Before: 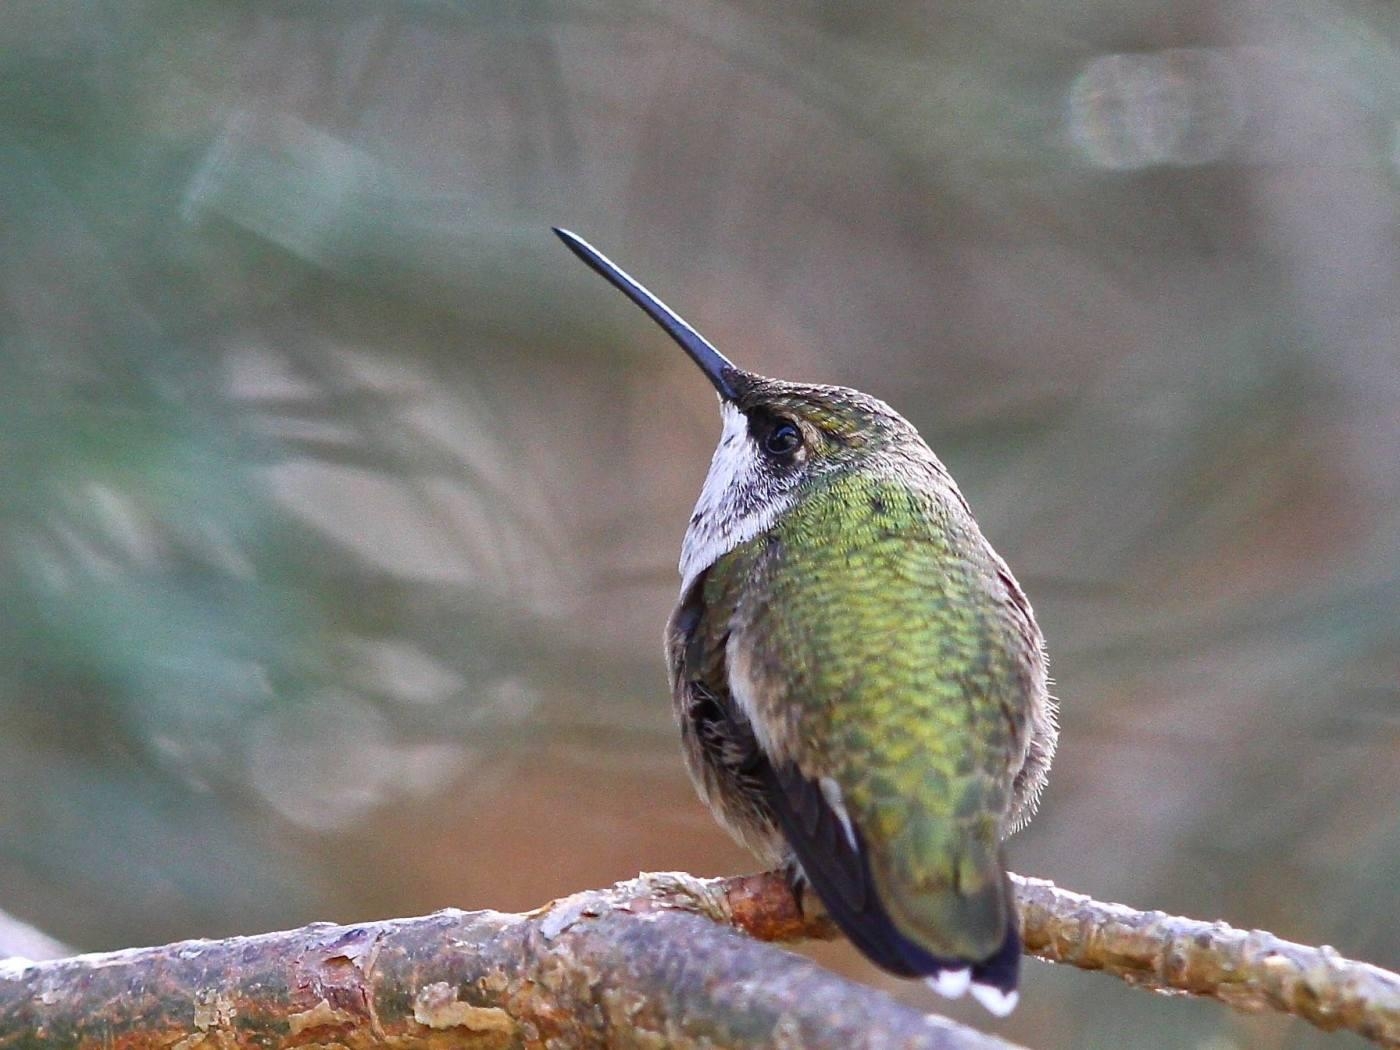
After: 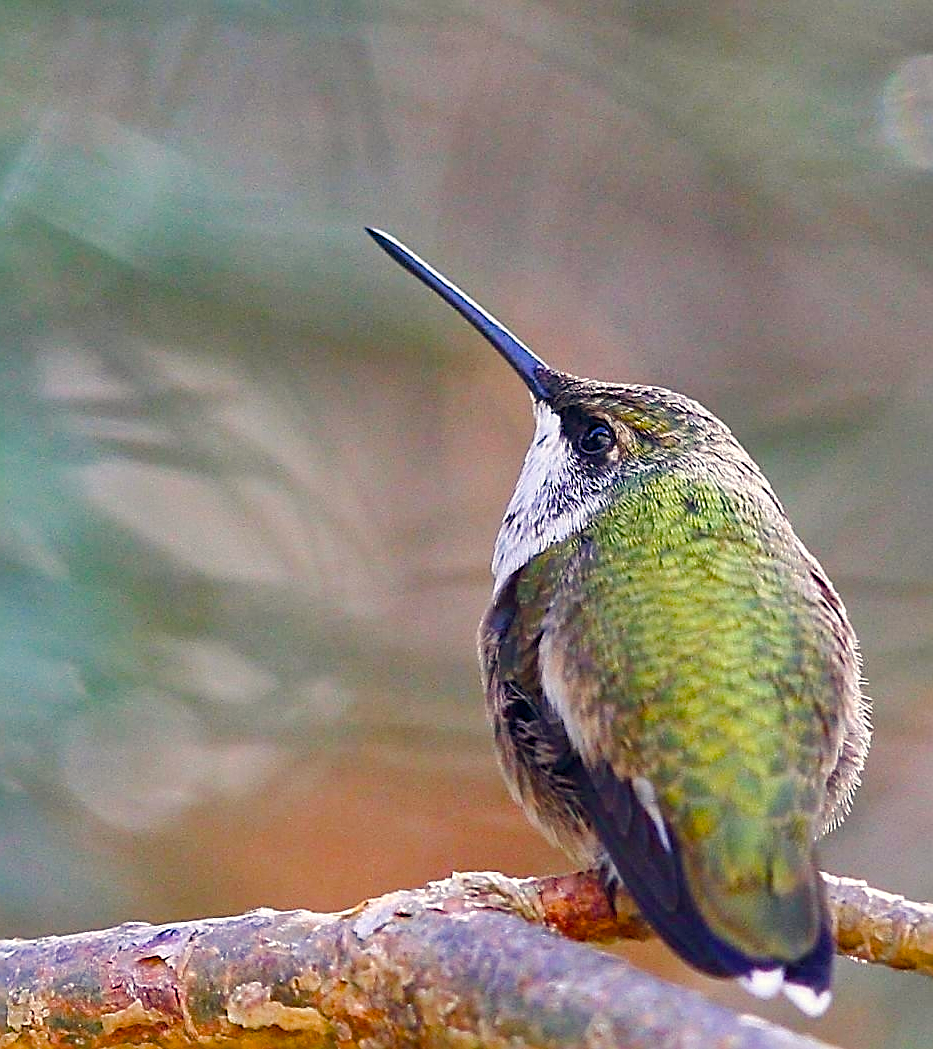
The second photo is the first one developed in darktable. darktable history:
crop and rotate: left 13.425%, right 19.917%
sharpen: amount 0.895
color balance rgb: highlights gain › chroma 3.097%, highlights gain › hue 77.11°, global offset › chroma 0.064%, global offset › hue 253.25°, linear chroma grading › global chroma 0.339%, perceptual saturation grading › global saturation 20%, perceptual saturation grading › highlights -25.378%, perceptual saturation grading › shadows 50.181%, perceptual brilliance grading › mid-tones 10.009%, perceptual brilliance grading › shadows 15.659%, global vibrance 27.41%
tone equalizer: on, module defaults
